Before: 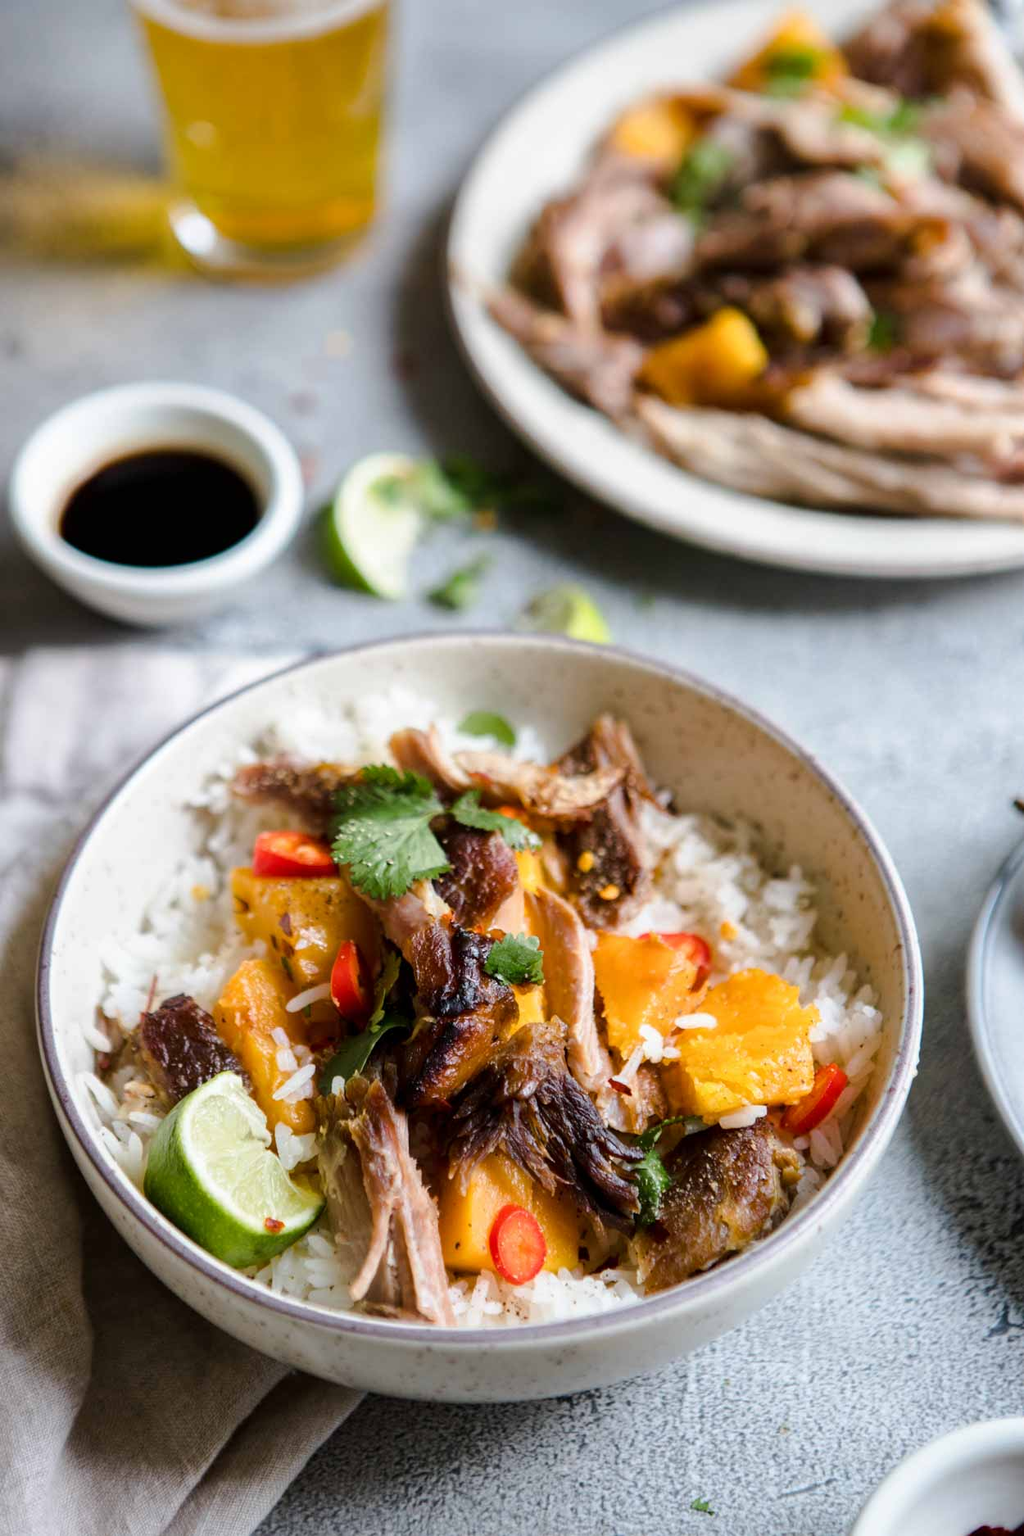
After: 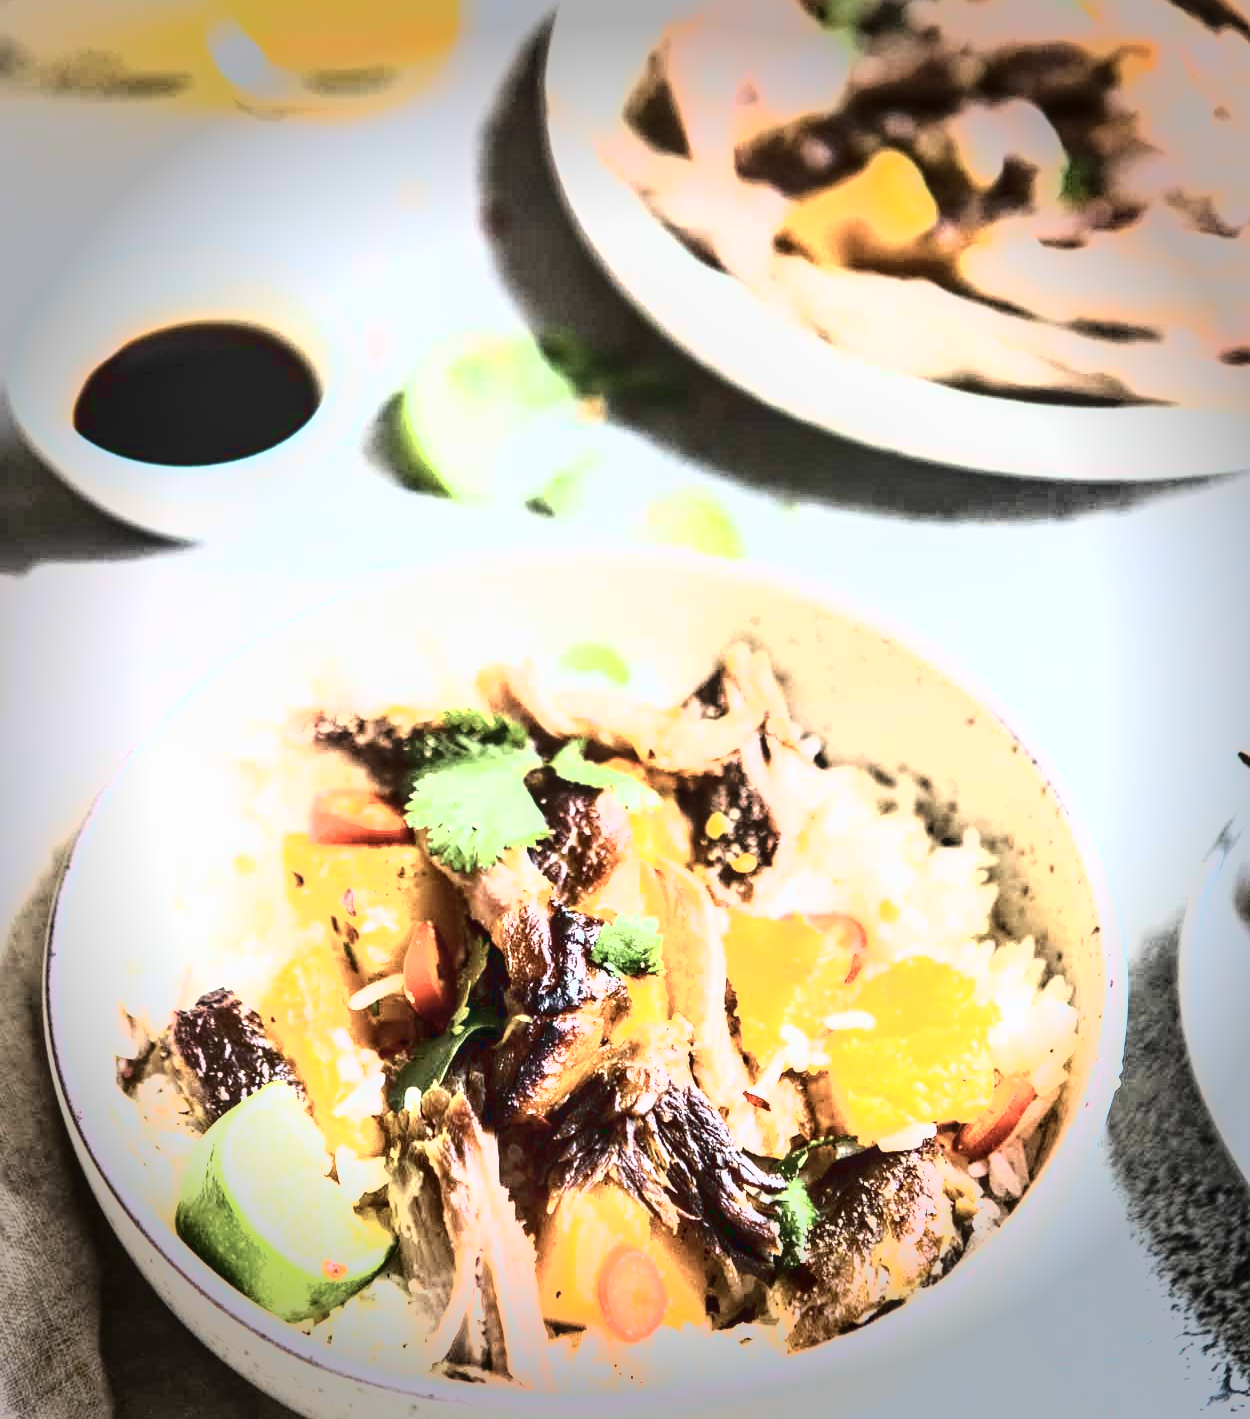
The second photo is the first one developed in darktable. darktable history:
vignetting: fall-off start 68.22%, fall-off radius 28.68%, brightness -0.571, saturation 0.003, width/height ratio 0.989, shape 0.845, unbound false
tone curve: curves: ch0 [(0, 0.021) (0.059, 0.053) (0.212, 0.18) (0.337, 0.304) (0.495, 0.505) (0.725, 0.731) (0.89, 0.919) (1, 1)]; ch1 [(0, 0) (0.094, 0.081) (0.311, 0.282) (0.421, 0.417) (0.479, 0.475) (0.54, 0.55) (0.615, 0.65) (0.683, 0.688) (1, 1)]; ch2 [(0, 0) (0.257, 0.217) (0.44, 0.431) (0.498, 0.507) (0.603, 0.598) (1, 1)]
crop and rotate: top 12.095%, bottom 12.18%
shadows and highlights: shadows 12.12, white point adjustment 1.28, highlights color adjustment 0.444%, soften with gaussian
exposure: exposure 2.198 EV, compensate exposure bias true, compensate highlight preservation false
tone equalizer: on, module defaults
contrast brightness saturation: contrast 0.247, saturation -0.317
local contrast: on, module defaults
